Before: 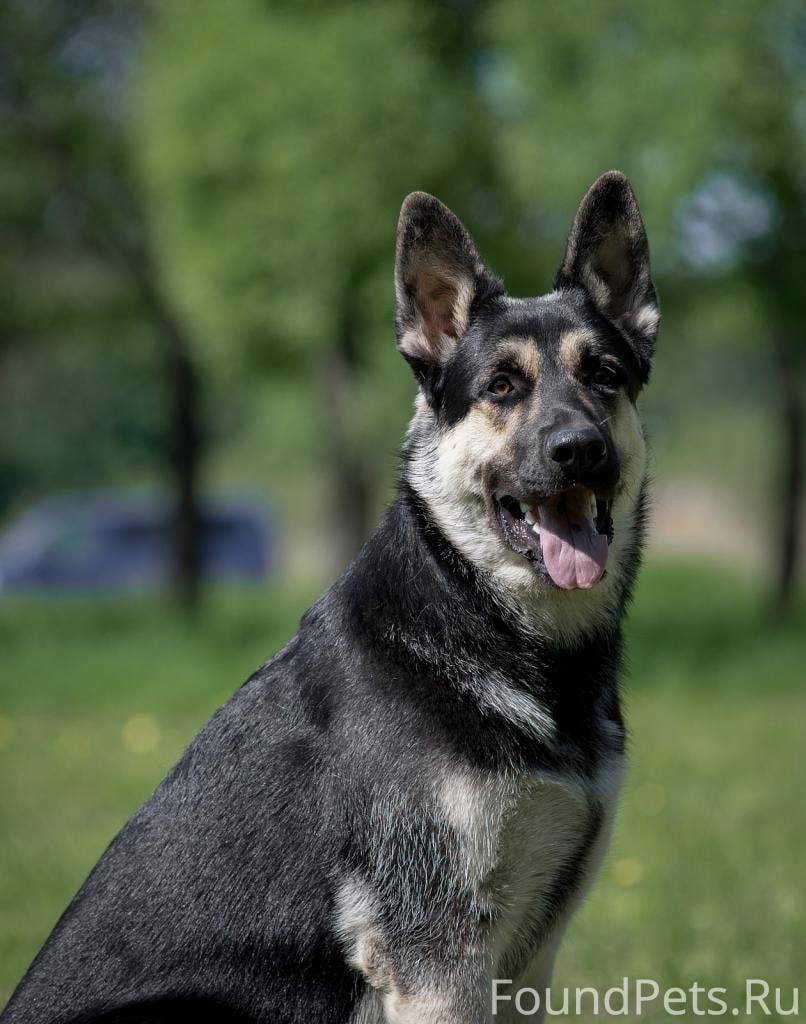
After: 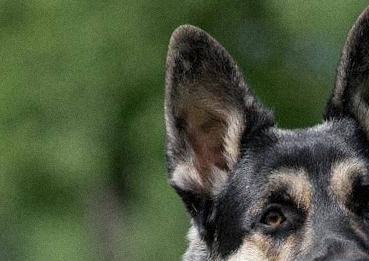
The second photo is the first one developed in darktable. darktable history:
rotate and perspective: rotation -1.24°, automatic cropping off
grain: mid-tones bias 0%
crop: left 28.64%, top 16.832%, right 26.637%, bottom 58.055%
